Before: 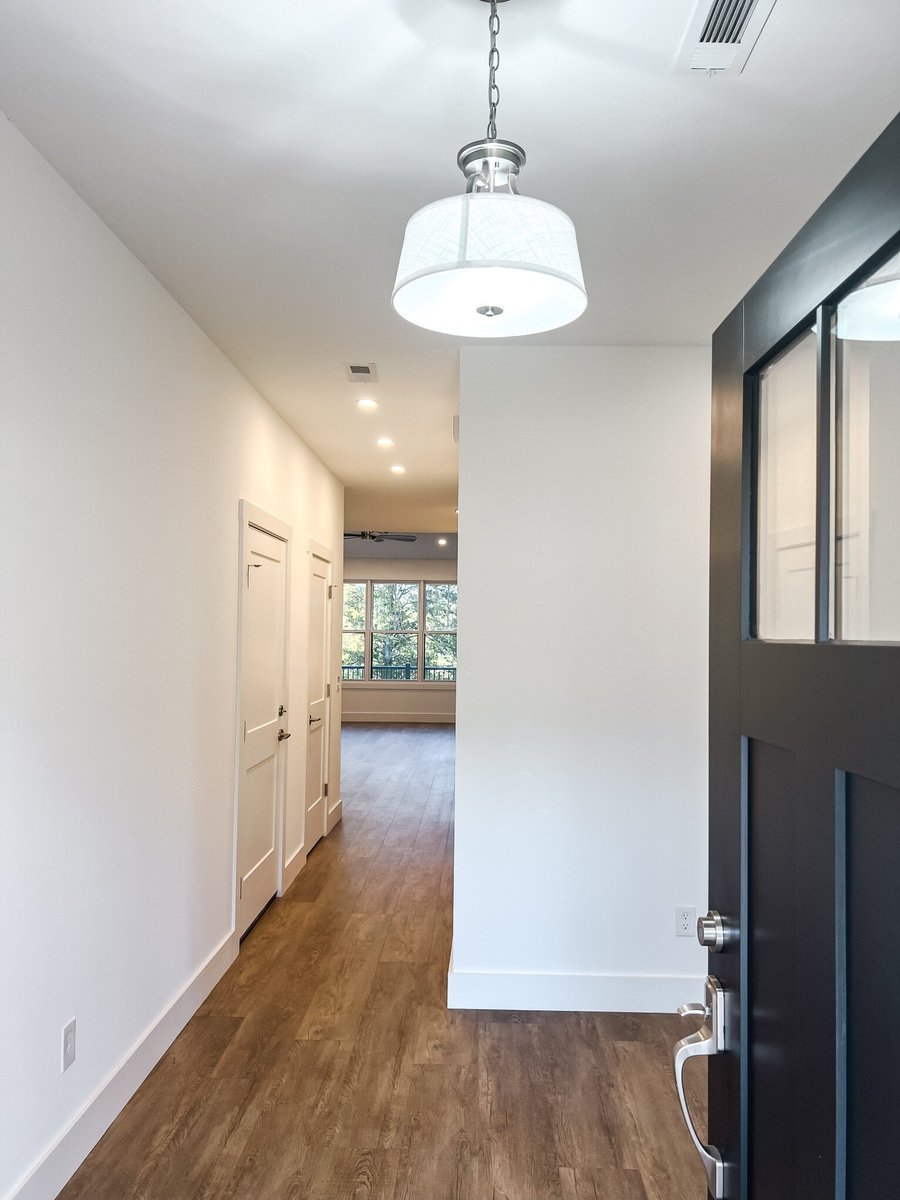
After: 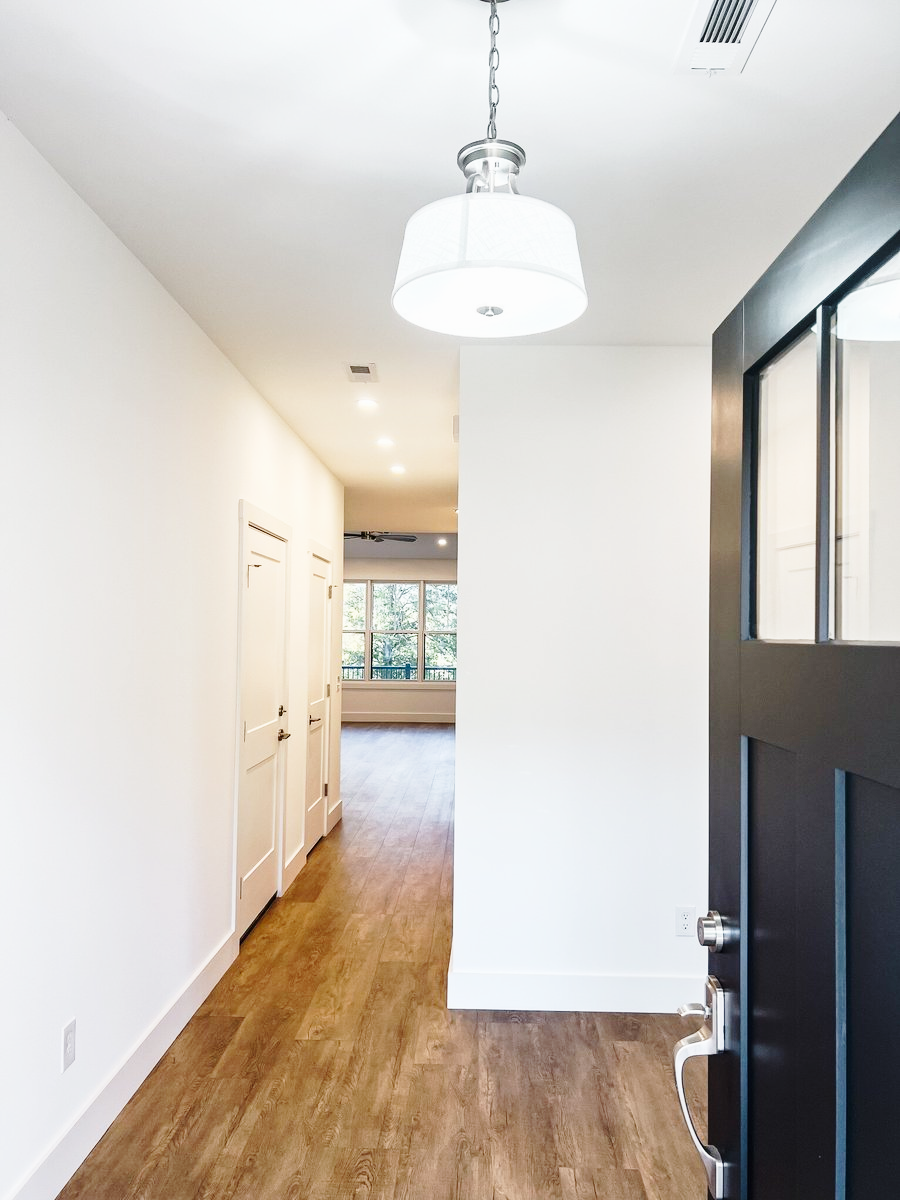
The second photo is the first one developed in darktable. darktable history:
base curve: curves: ch0 [(0, 0) (0.028, 0.03) (0.121, 0.232) (0.46, 0.748) (0.859, 0.968) (1, 1)], preserve colors none
exposure: exposure -0.151 EV, compensate highlight preservation false
